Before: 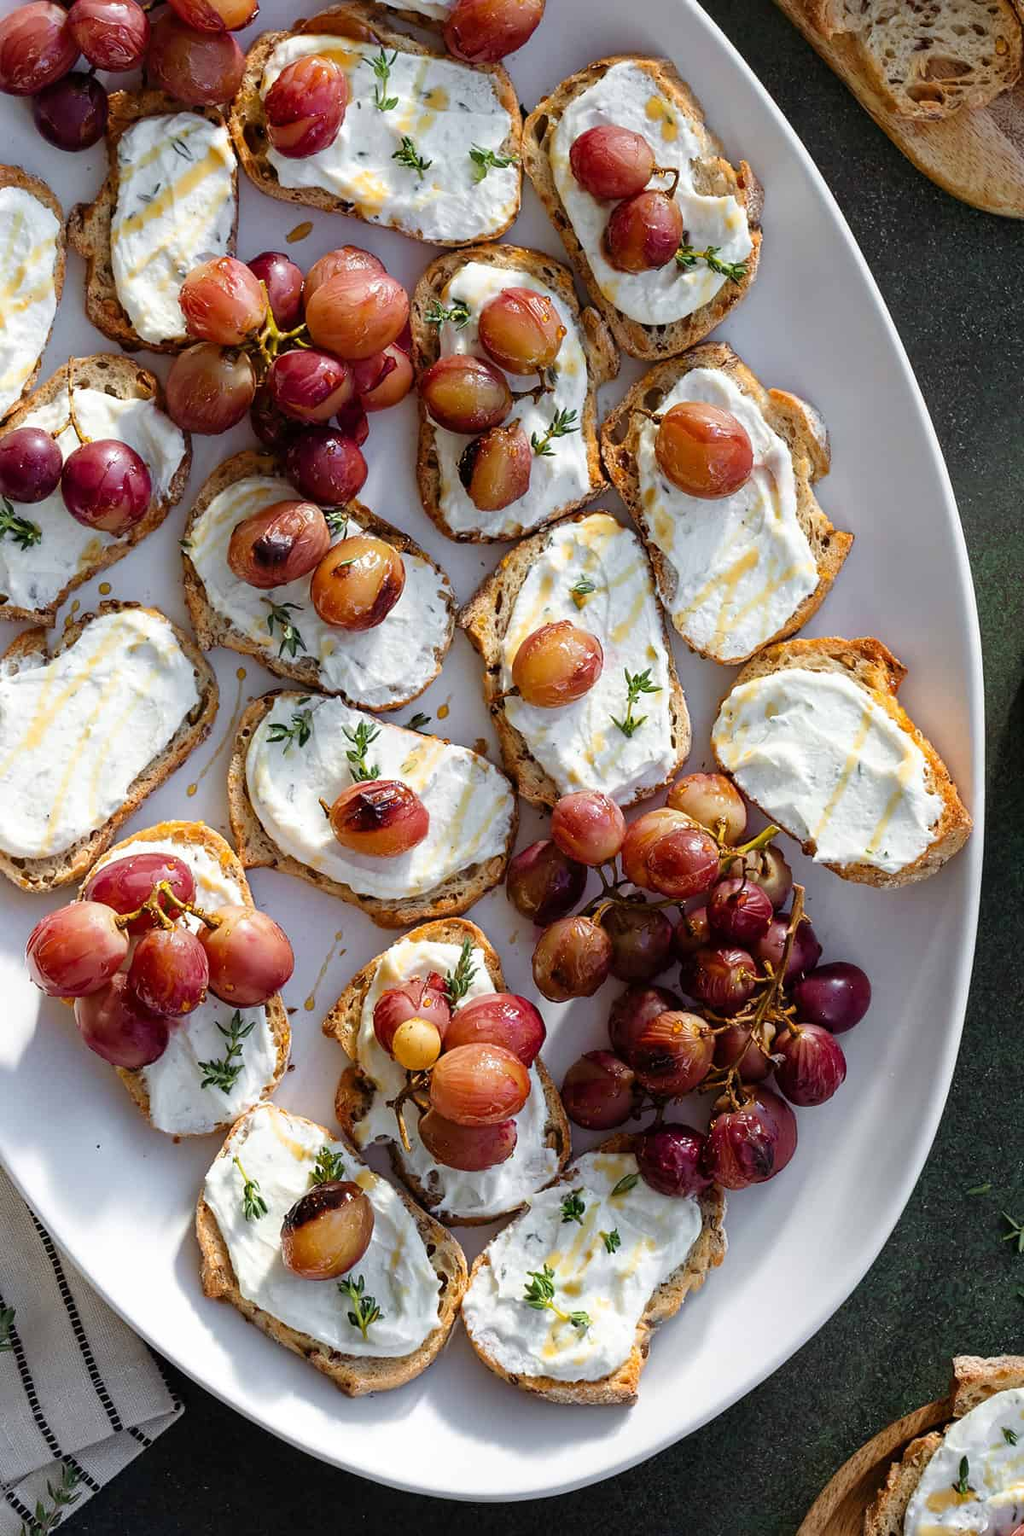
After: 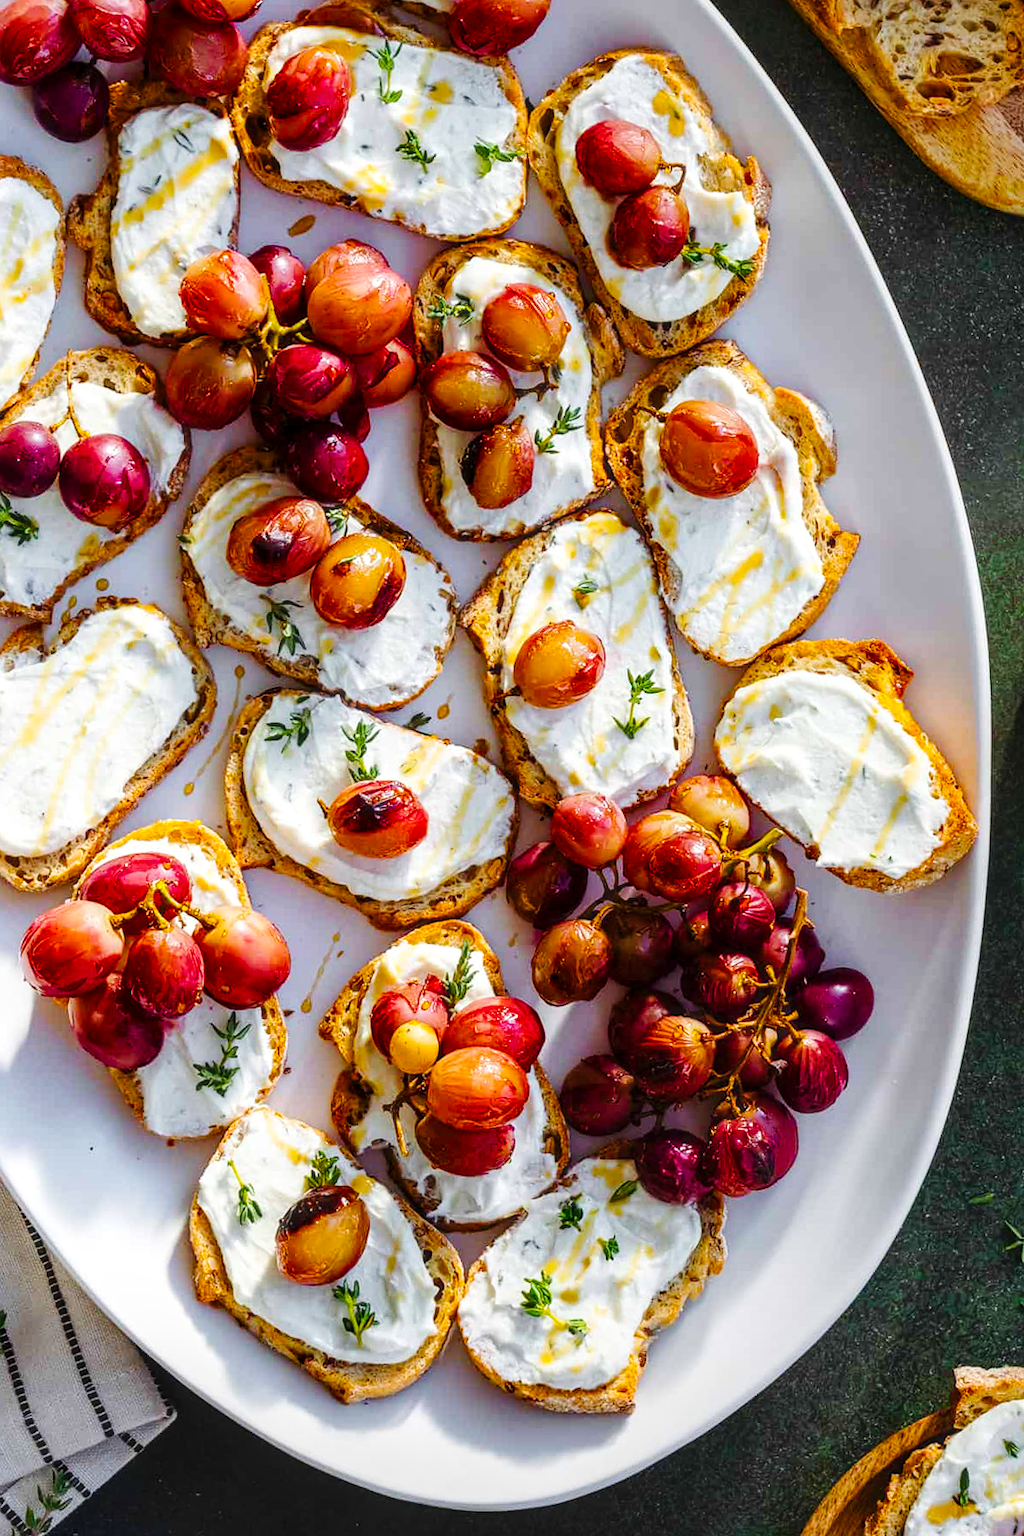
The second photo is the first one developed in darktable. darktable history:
crop and rotate: angle -0.414°
tone curve: curves: ch0 [(0, 0) (0.003, 0.005) (0.011, 0.013) (0.025, 0.027) (0.044, 0.044) (0.069, 0.06) (0.1, 0.081) (0.136, 0.114) (0.177, 0.16) (0.224, 0.211) (0.277, 0.277) (0.335, 0.354) (0.399, 0.435) (0.468, 0.538) (0.543, 0.626) (0.623, 0.708) (0.709, 0.789) (0.801, 0.867) (0.898, 0.935) (1, 1)], preserve colors none
color balance rgb: power › hue 328.82°, perceptual saturation grading › global saturation 35.759%, perceptual saturation grading › shadows 35.189%, global vibrance 20%
local contrast: on, module defaults
haze removal: strength -0.05, compatibility mode true, adaptive false
